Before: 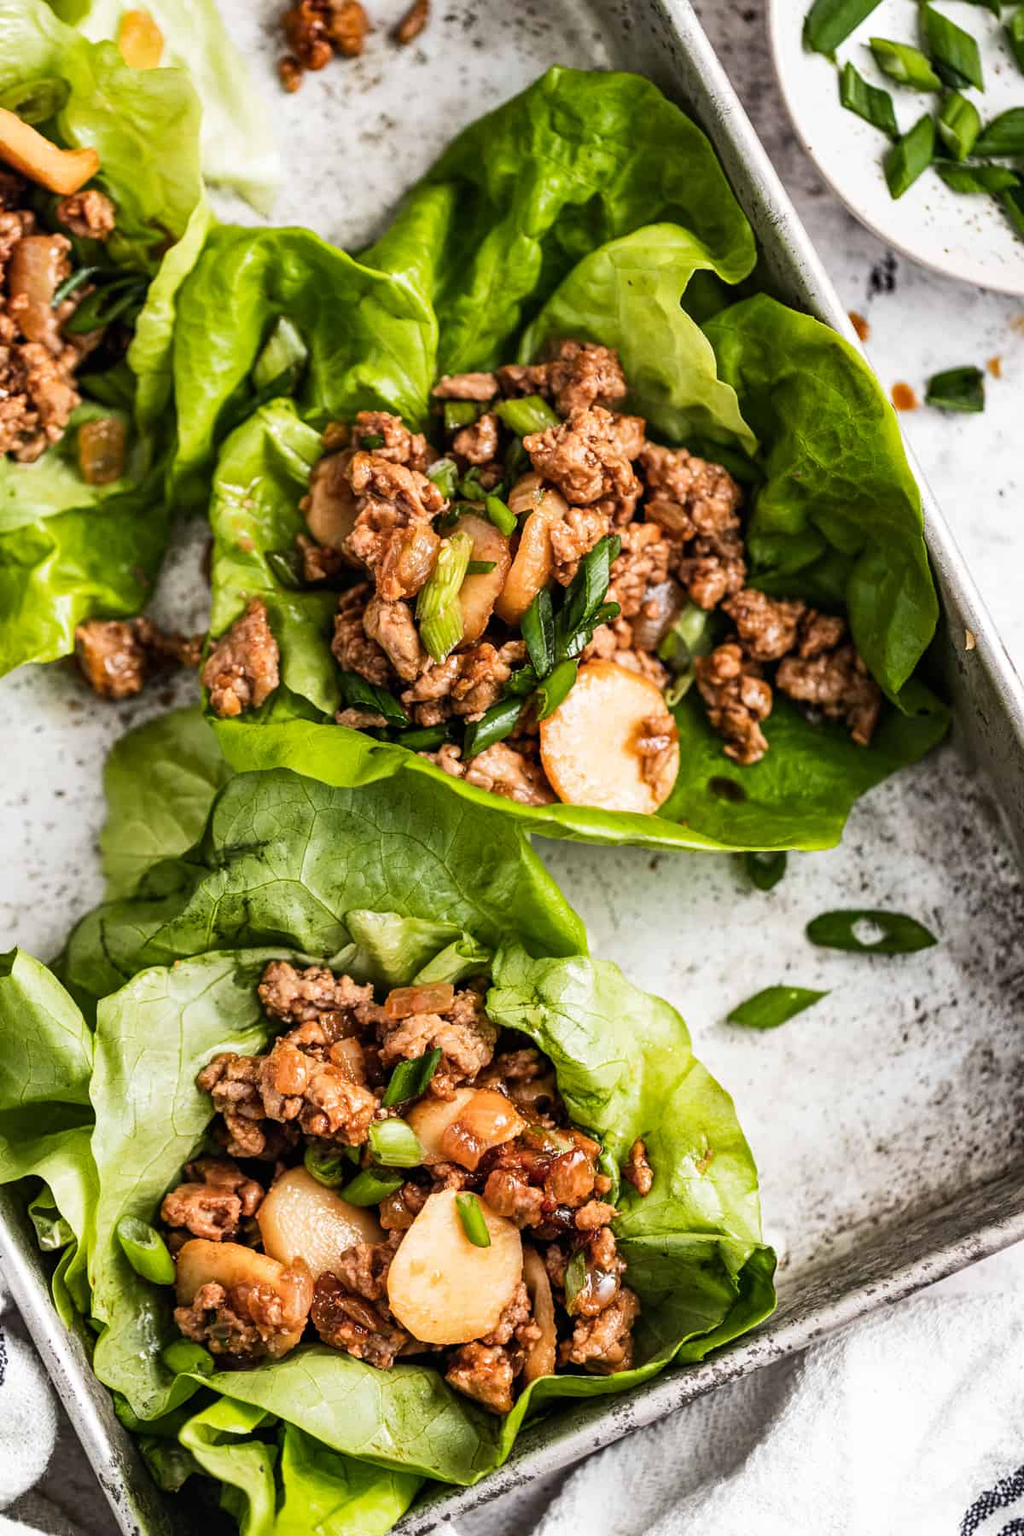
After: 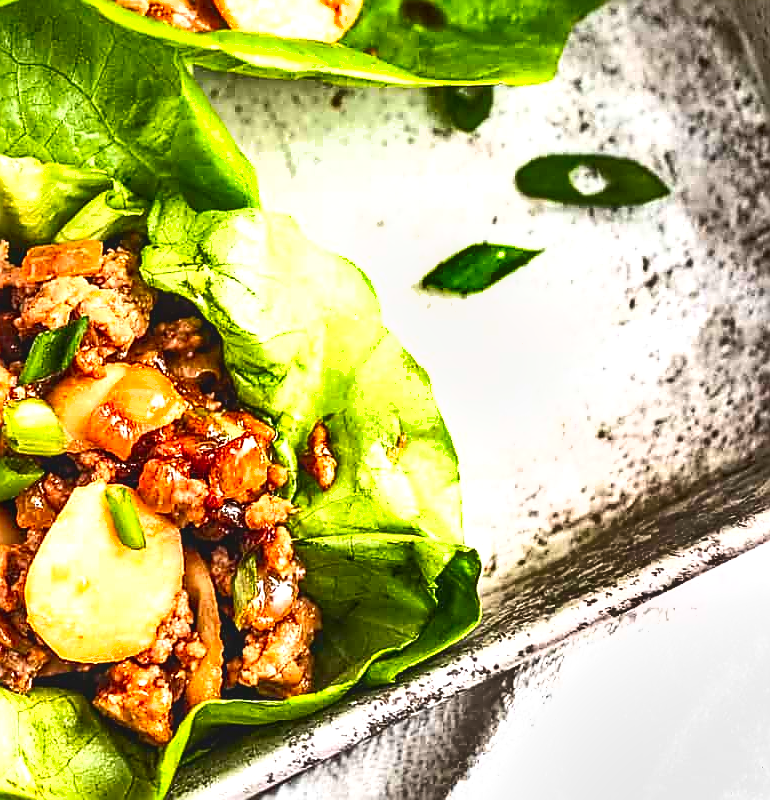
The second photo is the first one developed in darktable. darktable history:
crop and rotate: left 35.81%, top 50.697%, bottom 4.831%
sharpen: radius 1.367, amount 1.238, threshold 0.704
exposure: exposure 0.996 EV, compensate exposure bias true, compensate highlight preservation false
shadows and highlights: low approximation 0.01, soften with gaussian
contrast brightness saturation: contrast 0.161, saturation 0.317
local contrast: detail 110%
